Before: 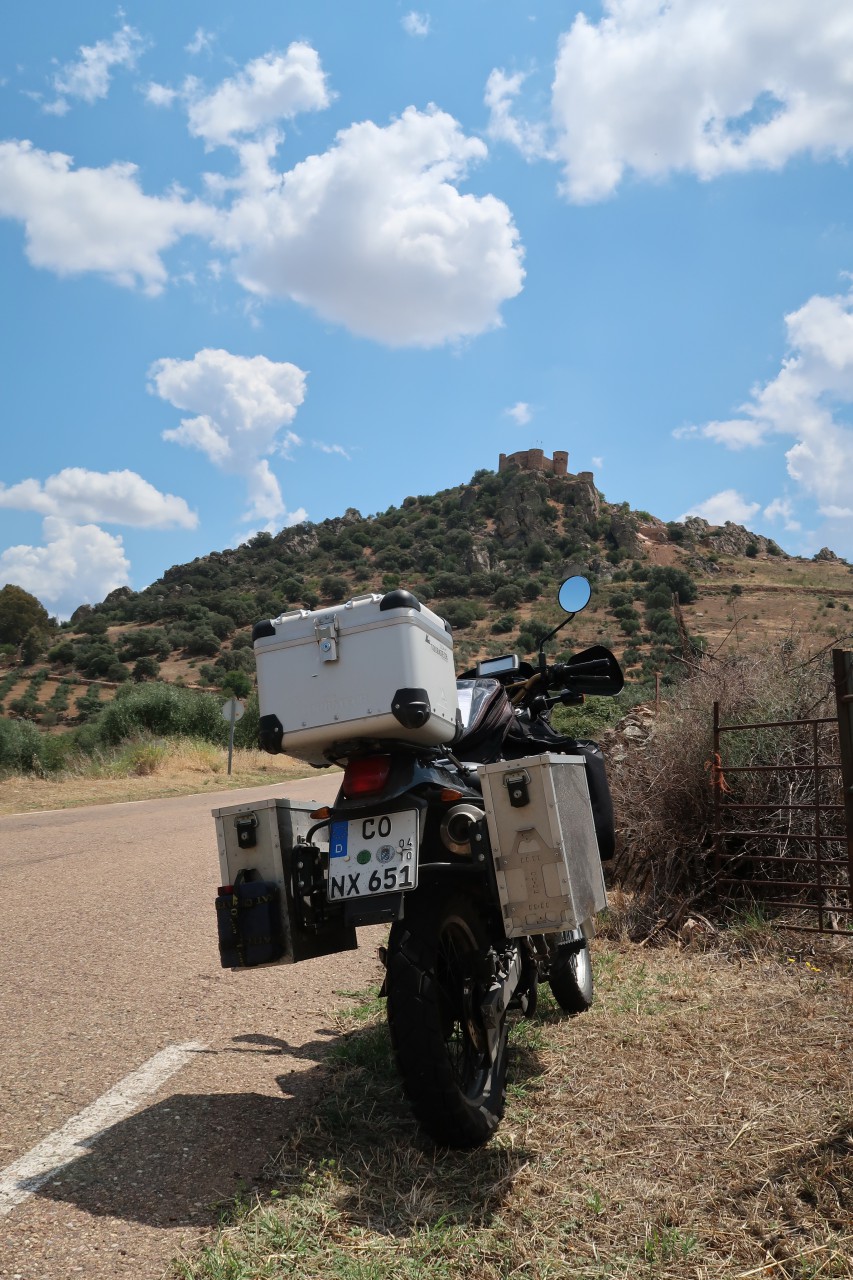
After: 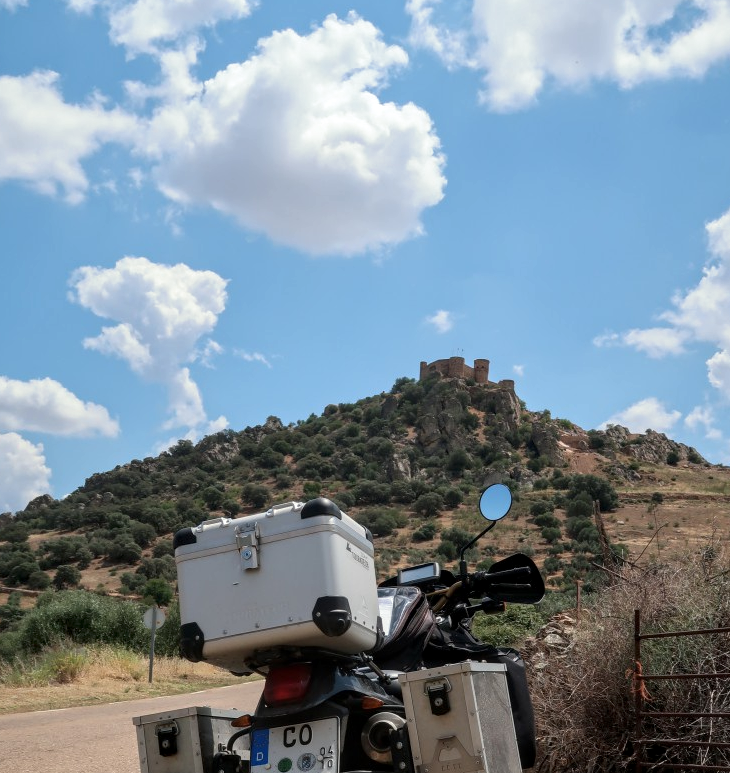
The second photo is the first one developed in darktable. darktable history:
local contrast: on, module defaults
crop and rotate: left 9.345%, top 7.22%, right 4.982%, bottom 32.331%
split-toning: shadows › saturation 0.61, highlights › saturation 0.58, balance -28.74, compress 87.36%
